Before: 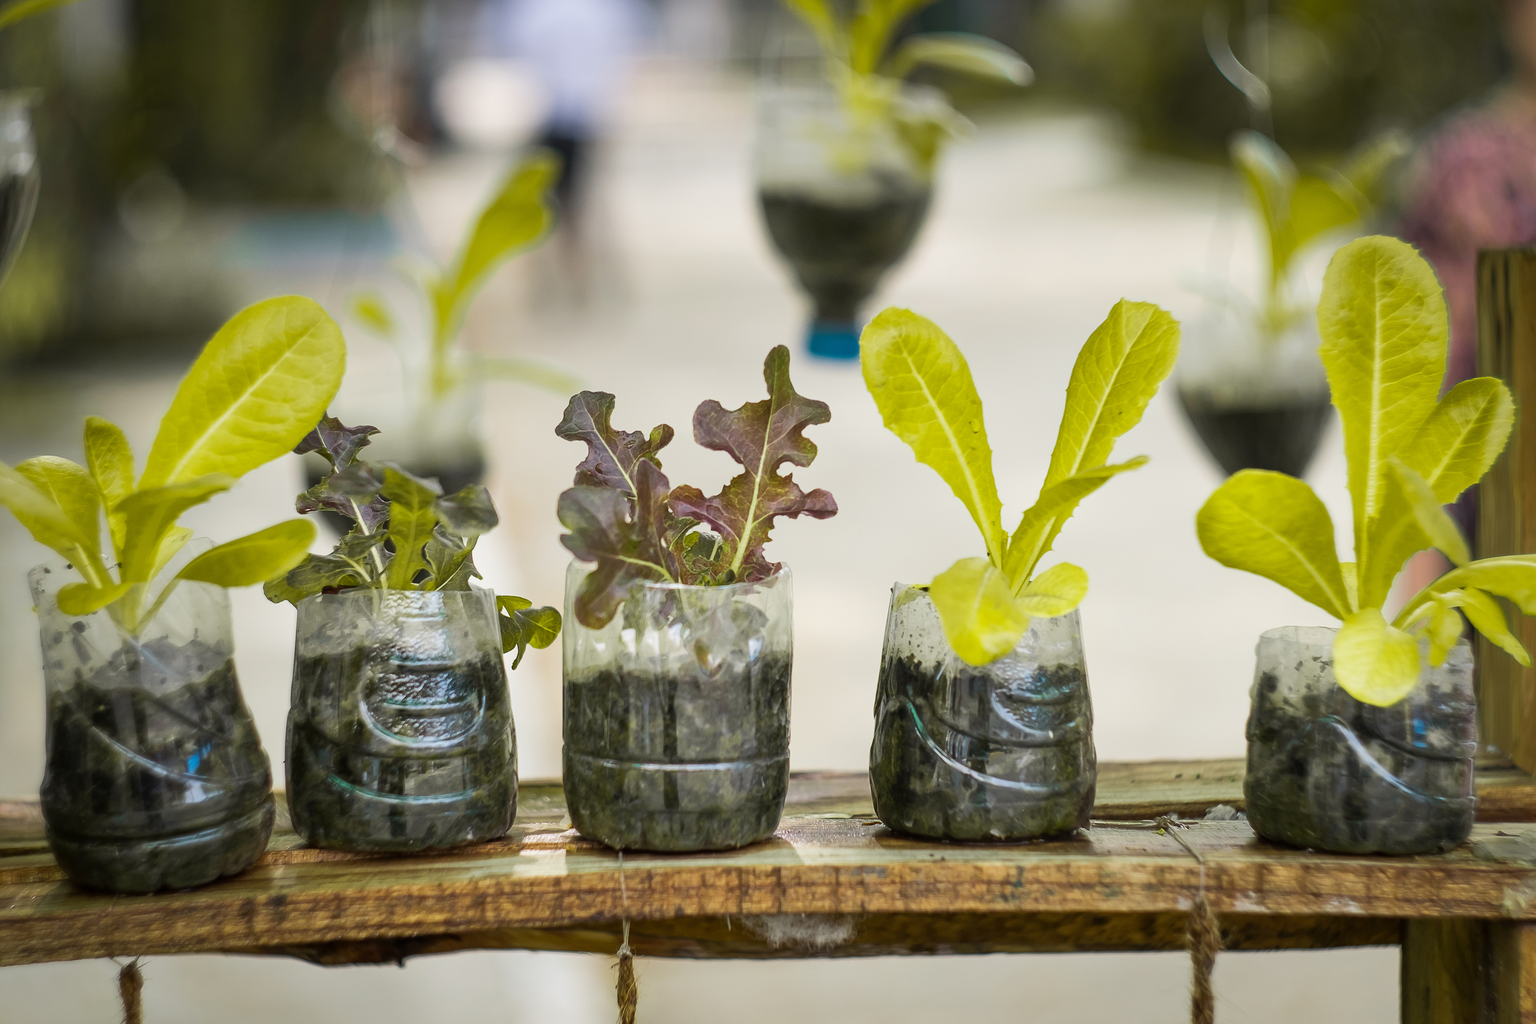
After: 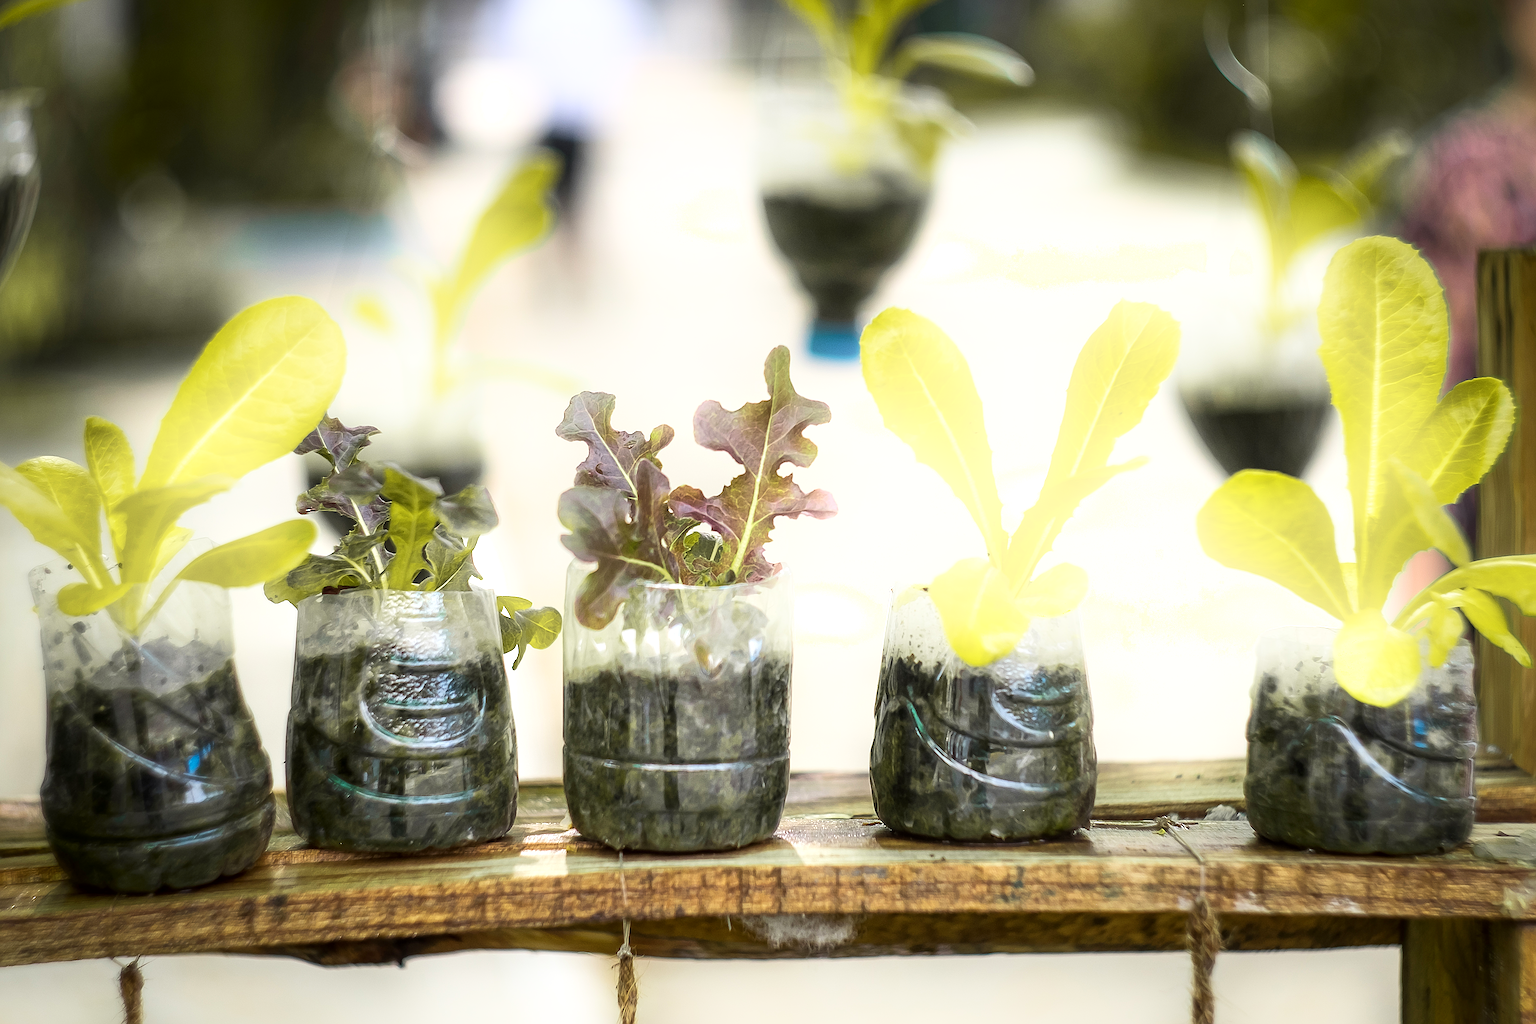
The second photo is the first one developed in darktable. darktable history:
shadows and highlights: shadows -54.3, highlights 86.09, soften with gaussian
sharpen: on, module defaults
local contrast: mode bilateral grid, contrast 20, coarseness 50, detail 120%, midtone range 0.2
exposure: black level correction 0, exposure 0.4 EV, compensate exposure bias true, compensate highlight preservation false
